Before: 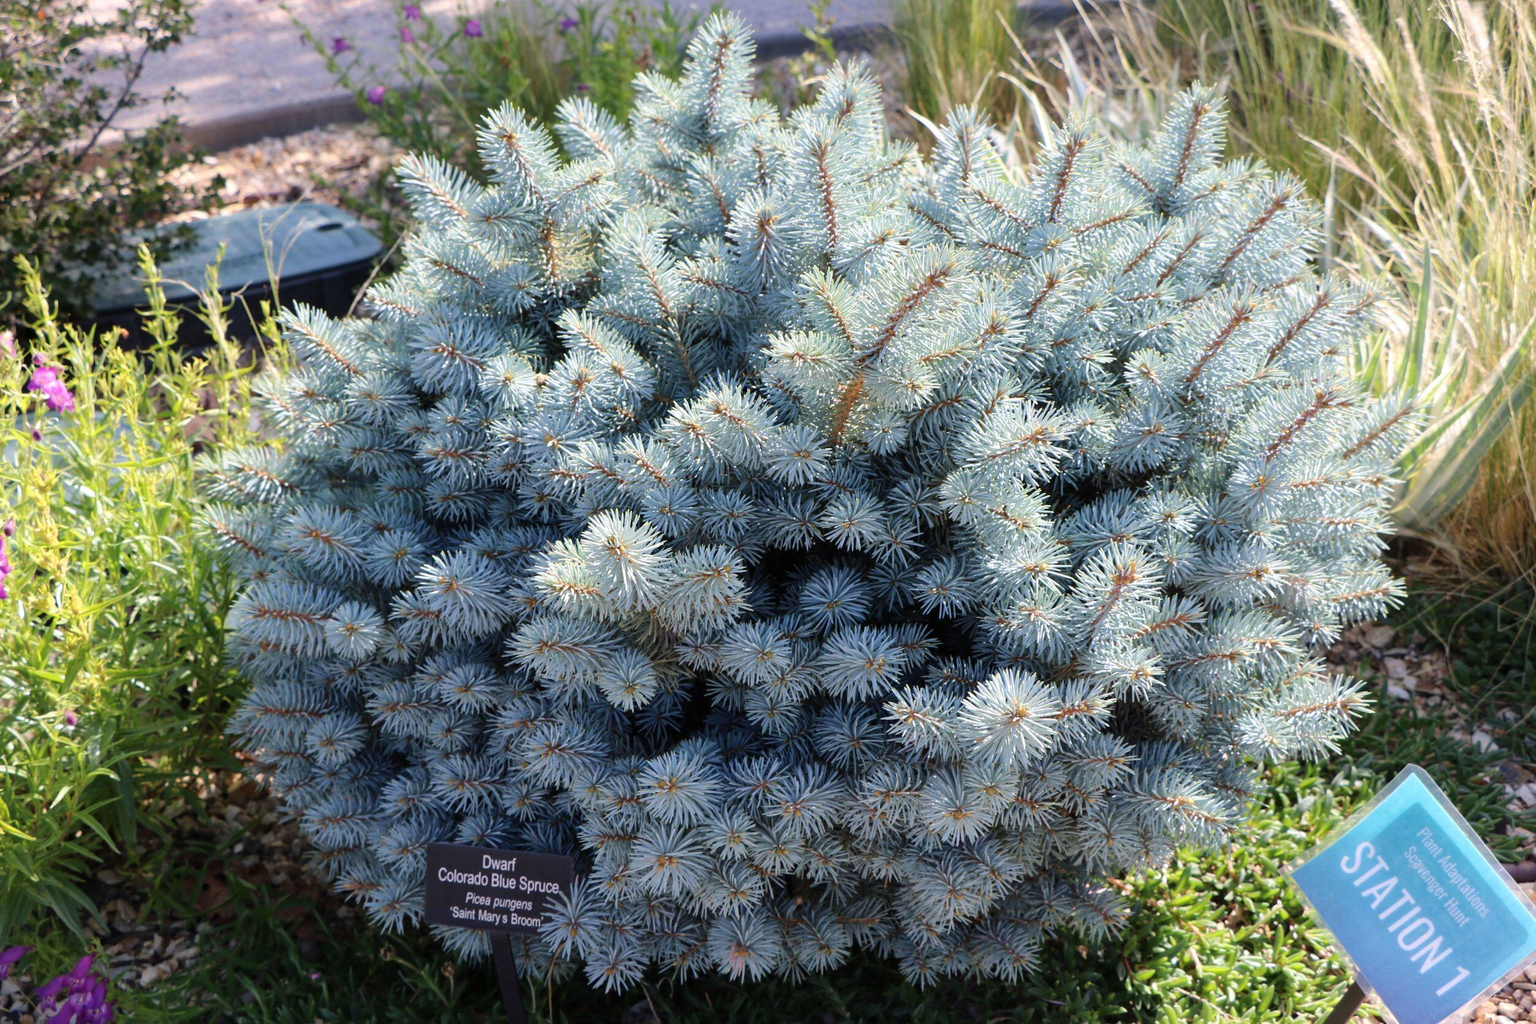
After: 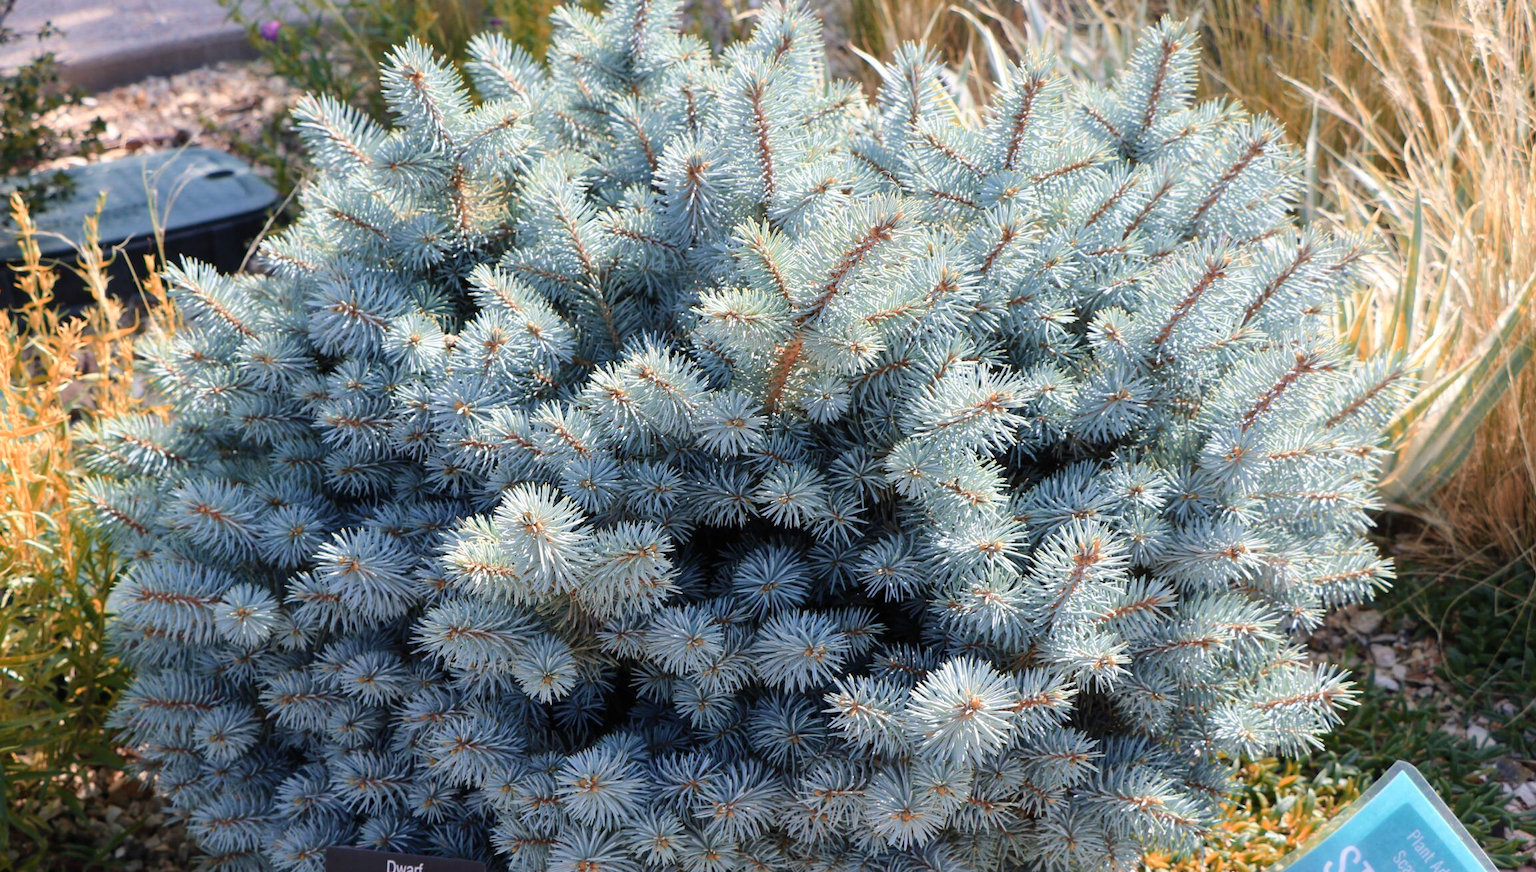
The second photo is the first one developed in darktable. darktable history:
color zones: curves: ch2 [(0, 0.5) (0.084, 0.497) (0.323, 0.335) (0.4, 0.497) (1, 0.5)]
crop: left 8.387%, top 6.61%, bottom 15.287%
